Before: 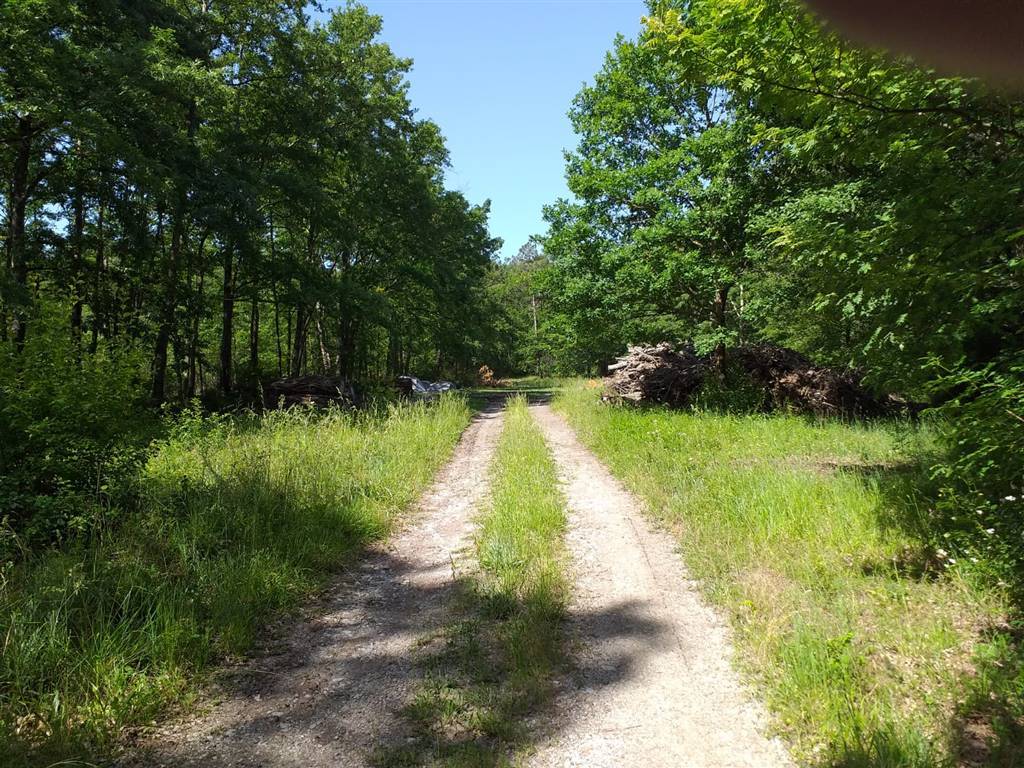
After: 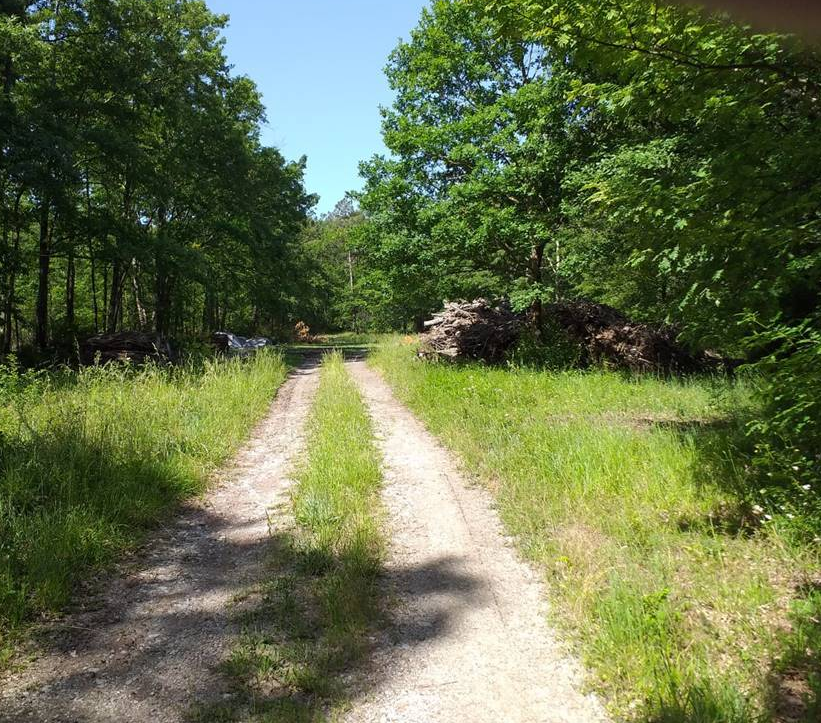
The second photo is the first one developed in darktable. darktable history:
crop and rotate: left 17.981%, top 5.831%, right 1.805%
